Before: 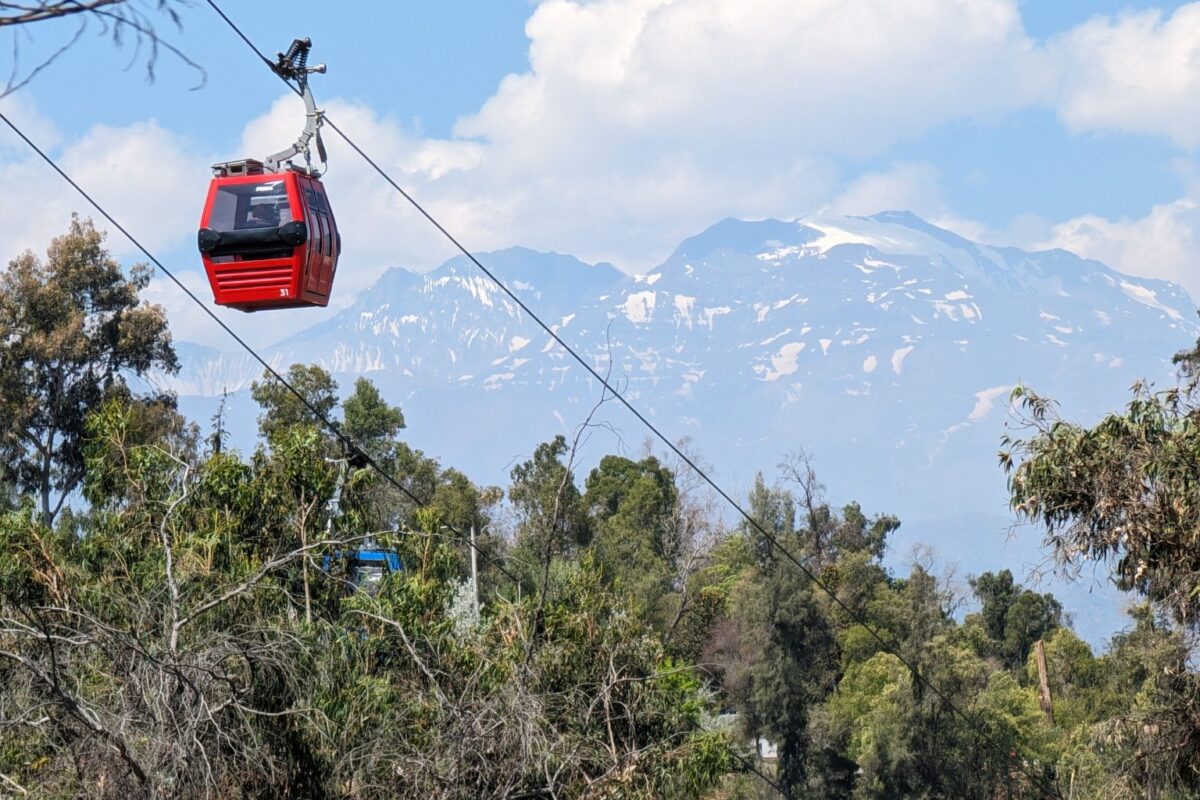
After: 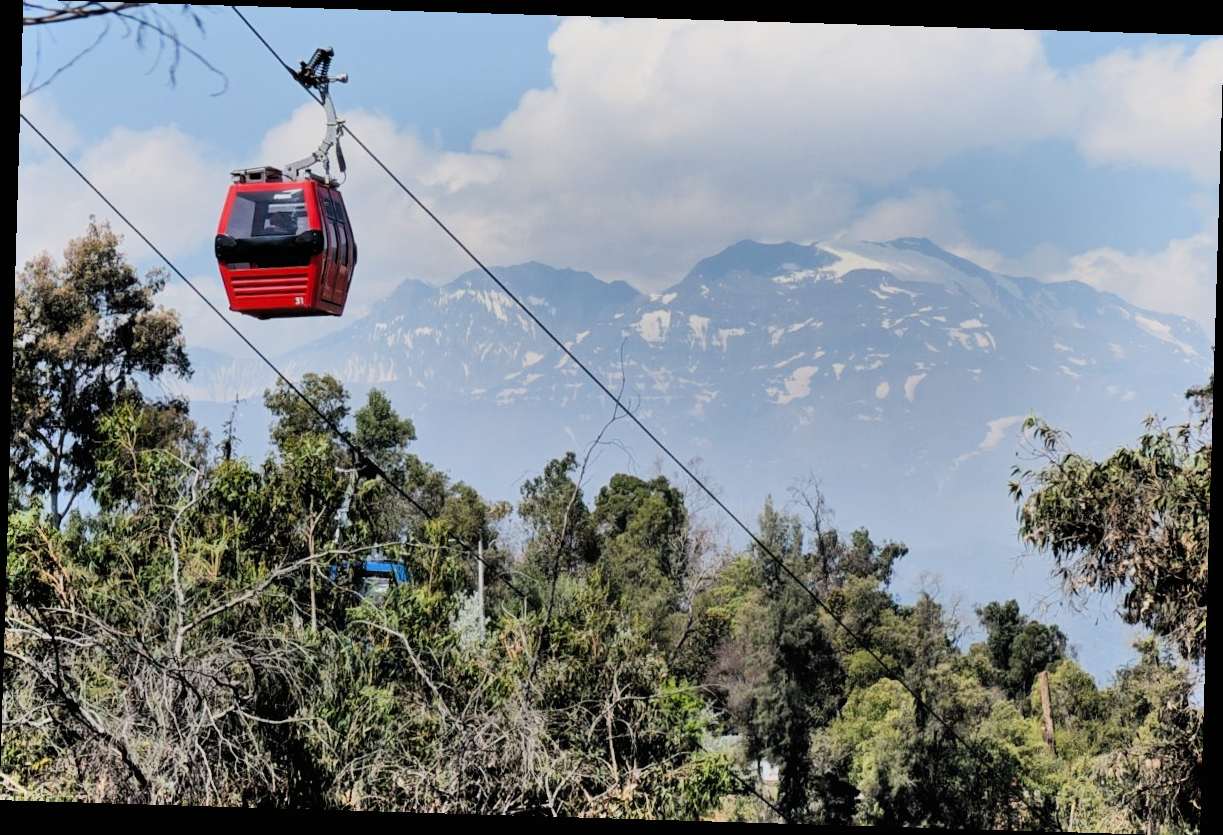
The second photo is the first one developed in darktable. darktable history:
local contrast: mode bilateral grid, contrast 100, coarseness 100, detail 91%, midtone range 0.2
rotate and perspective: rotation 1.72°, automatic cropping off
filmic rgb: black relative exposure -5 EV, hardness 2.88, contrast 1.3, highlights saturation mix -10%
shadows and highlights: white point adjustment 0.1, highlights -70, soften with gaussian
